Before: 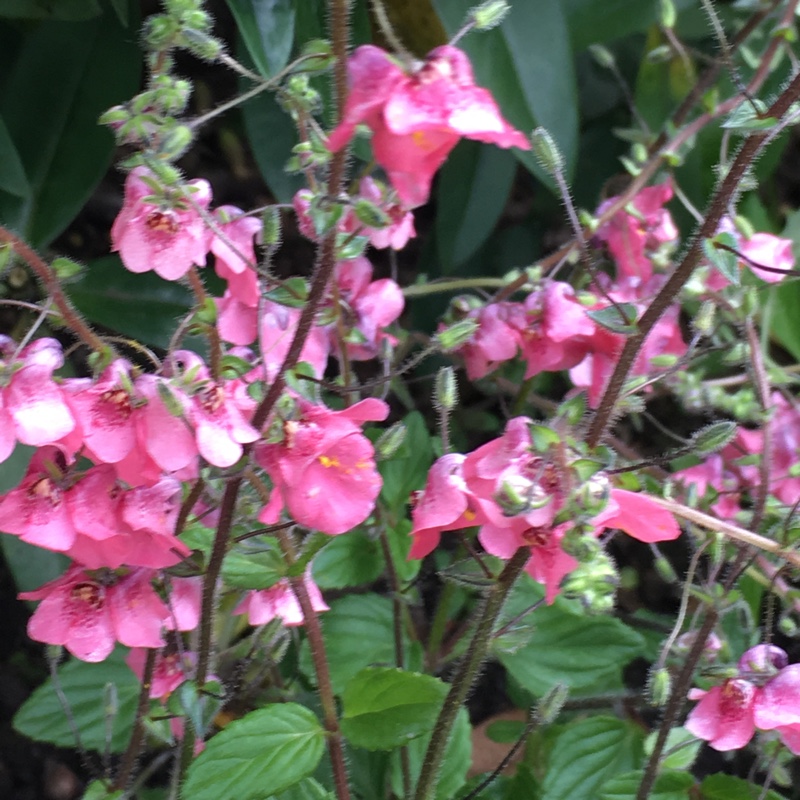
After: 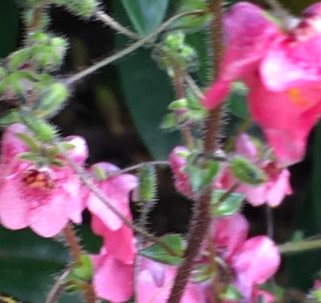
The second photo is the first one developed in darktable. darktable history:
contrast brightness saturation: contrast 0.036, saturation 0.154
crop: left 15.511%, top 5.44%, right 44.31%, bottom 56.673%
